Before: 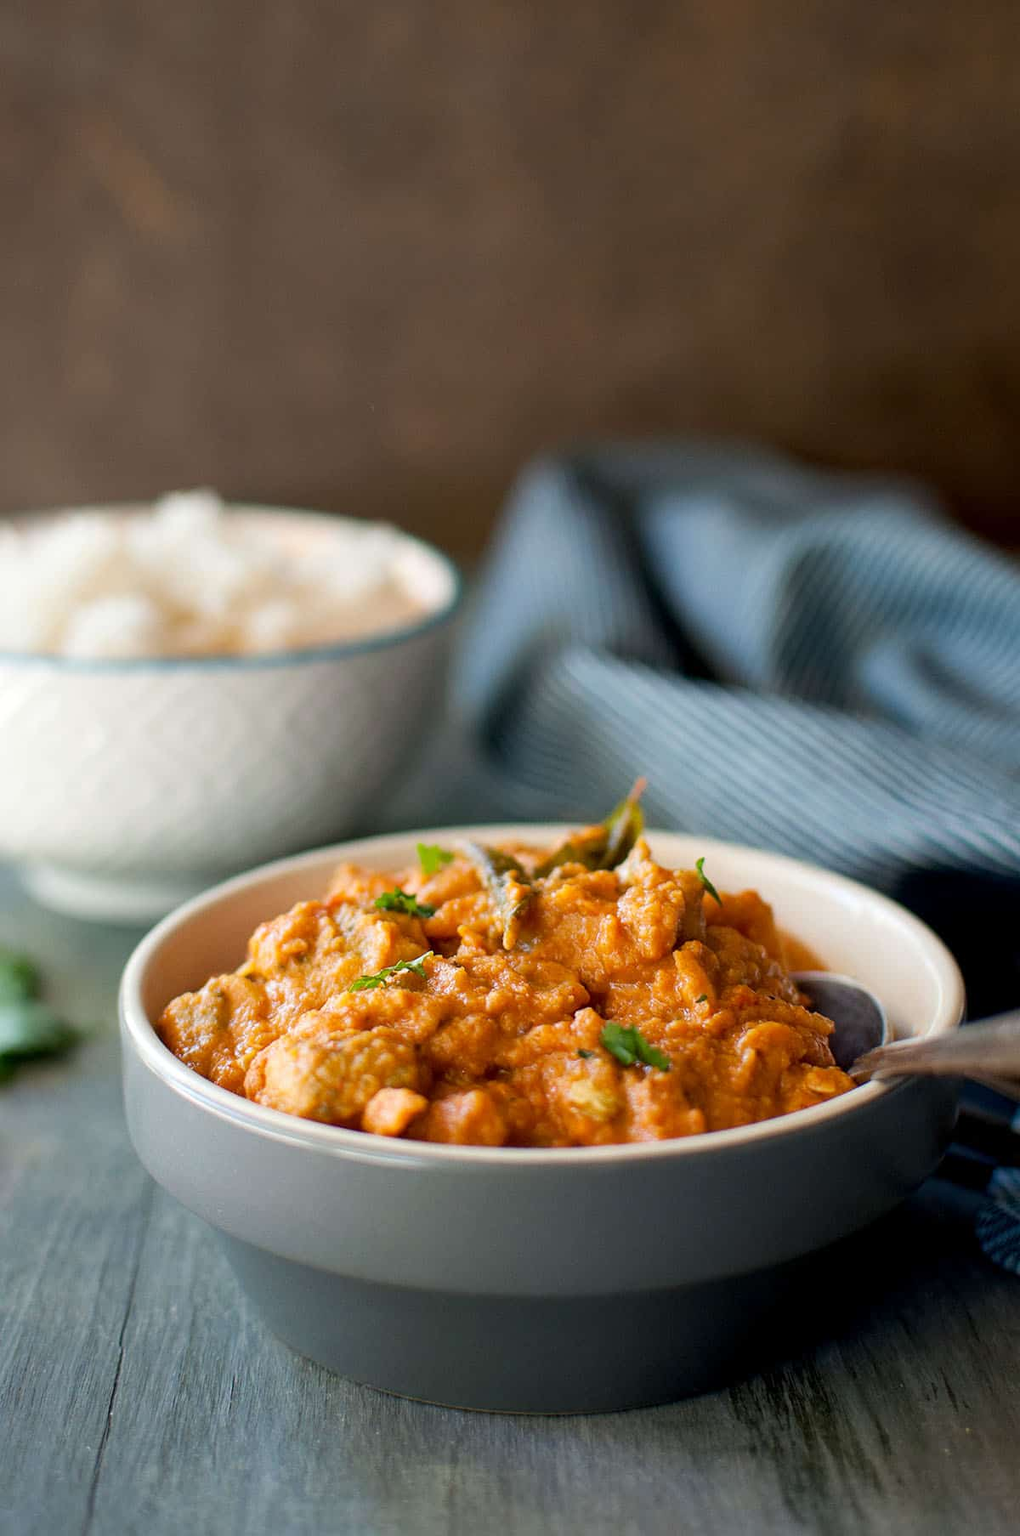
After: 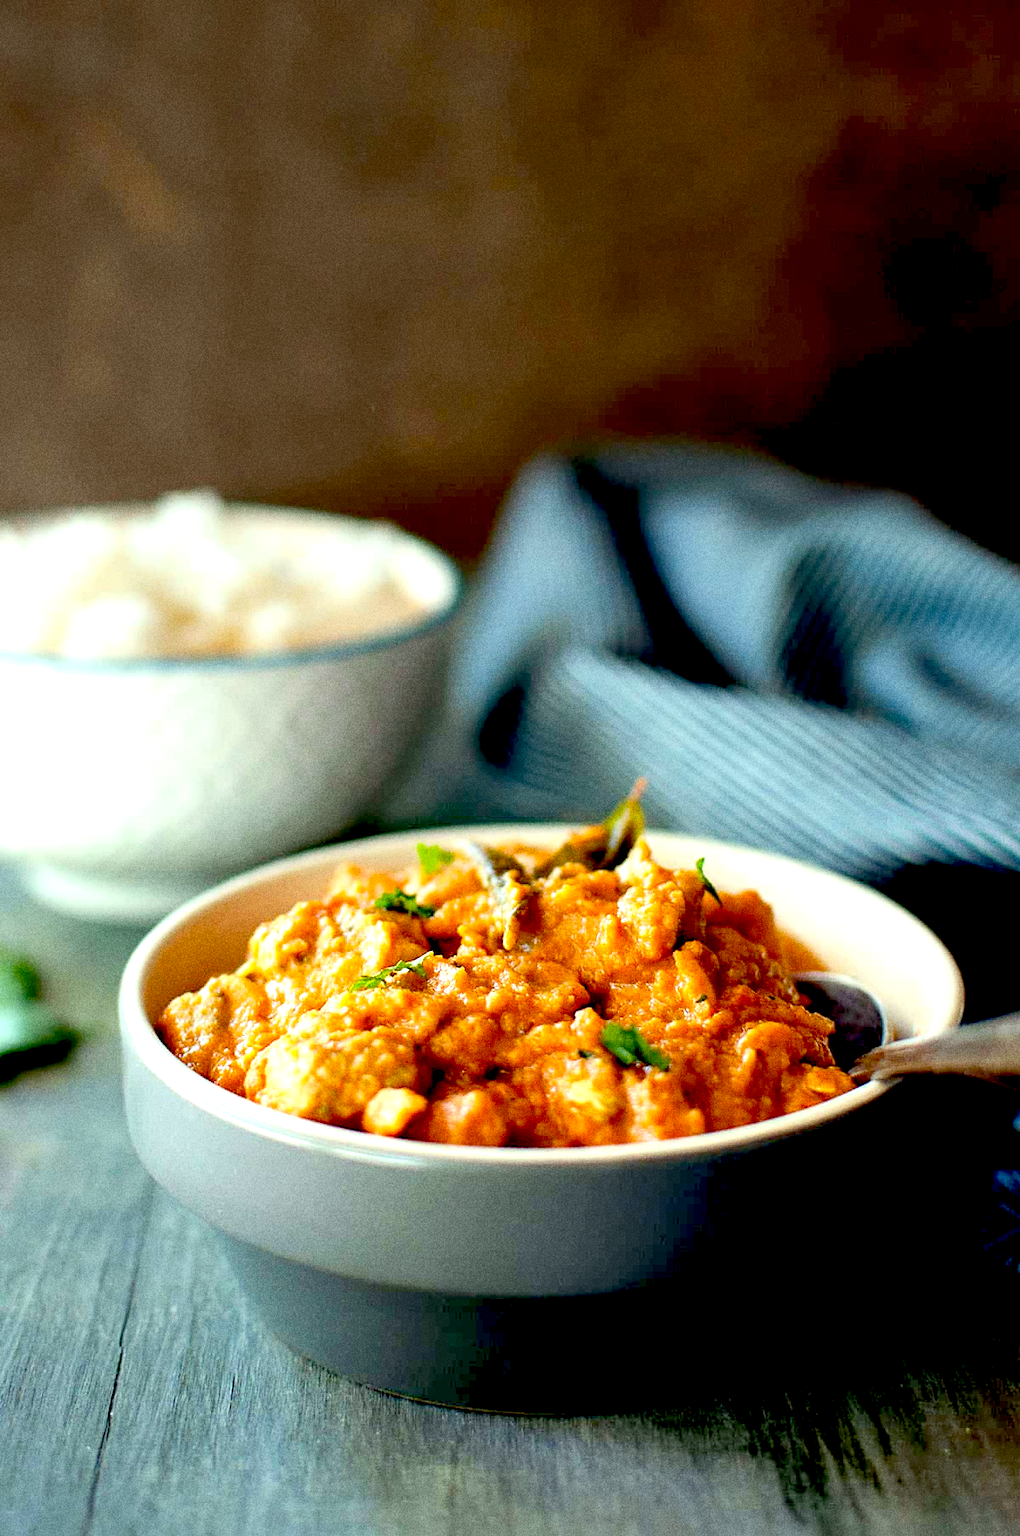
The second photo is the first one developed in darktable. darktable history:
exposure: black level correction 0.035, exposure 0.9 EV, compensate highlight preservation false
color correction: highlights a* -8, highlights b* 3.1
graduated density: on, module defaults
grain: coarseness 11.82 ISO, strength 36.67%, mid-tones bias 74.17%
